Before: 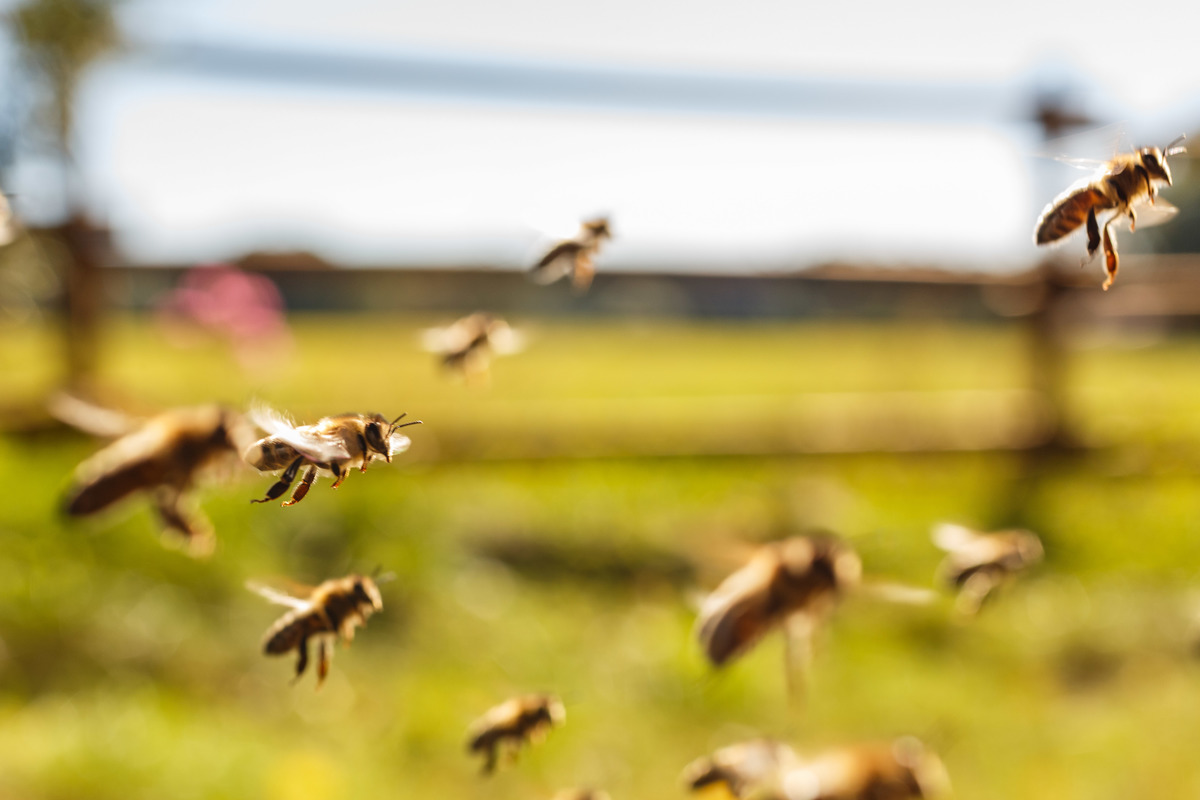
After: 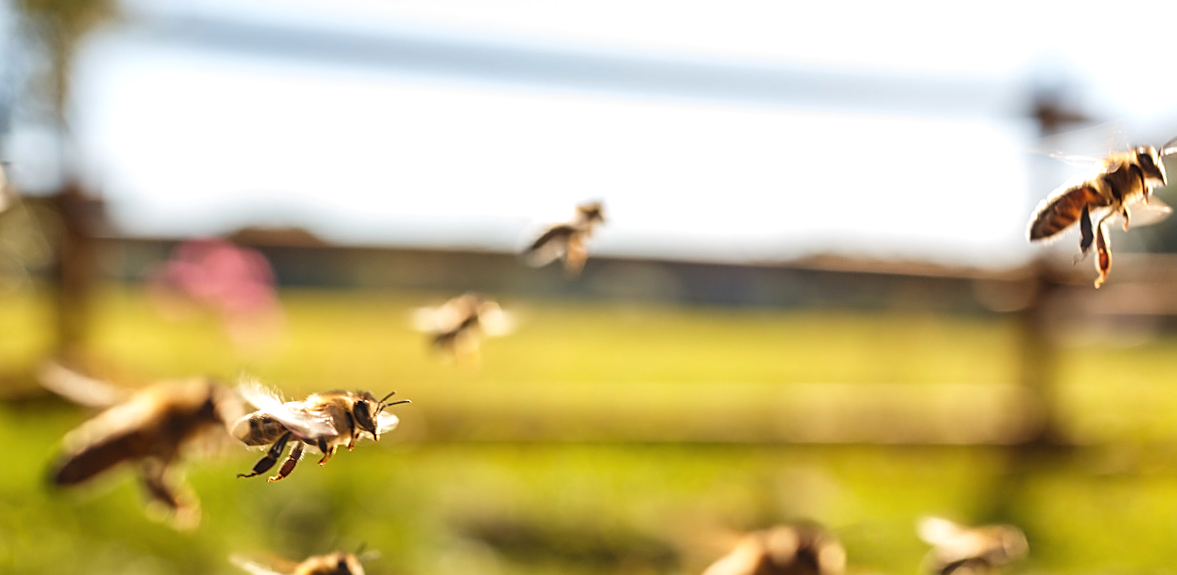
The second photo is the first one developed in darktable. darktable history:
haze removal: strength -0.05
rotate and perspective: rotation 1.57°, crop left 0.018, crop right 0.982, crop top 0.039, crop bottom 0.961
sharpen: on, module defaults
exposure: exposure 0.236 EV, compensate highlight preservation false
crop: bottom 24.988%
